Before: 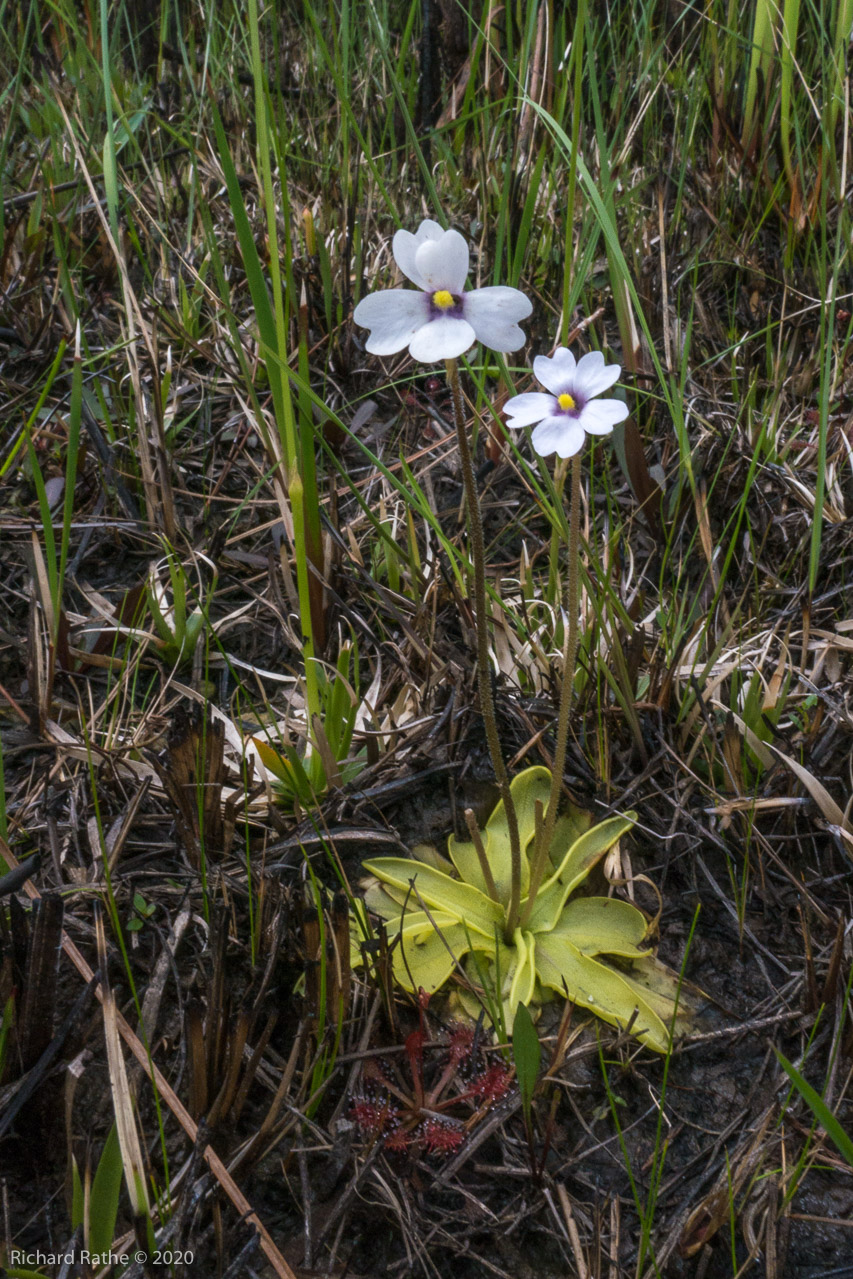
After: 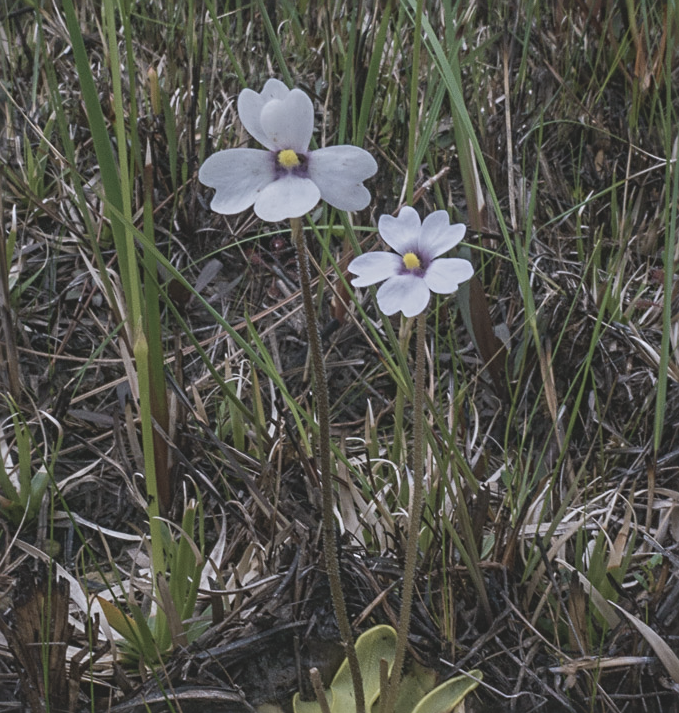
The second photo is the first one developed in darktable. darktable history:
contrast brightness saturation: contrast -0.256, saturation -0.441
sharpen: radius 2.746
color calibration: illuminant as shot in camera, x 0.358, y 0.373, temperature 4628.91 K
exposure: exposure -0.207 EV, compensate highlight preservation false
crop: left 18.27%, top 11.068%, right 2.043%, bottom 33.142%
